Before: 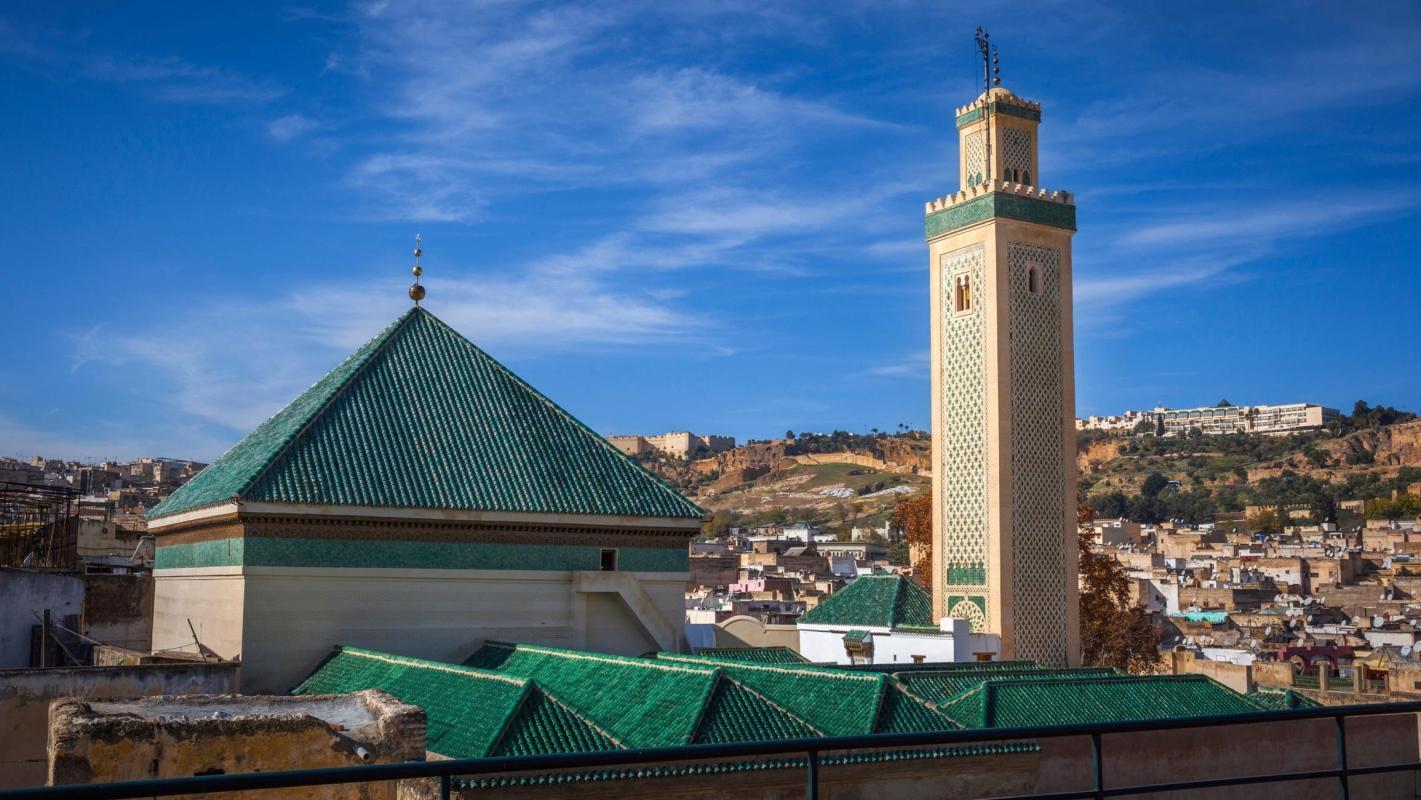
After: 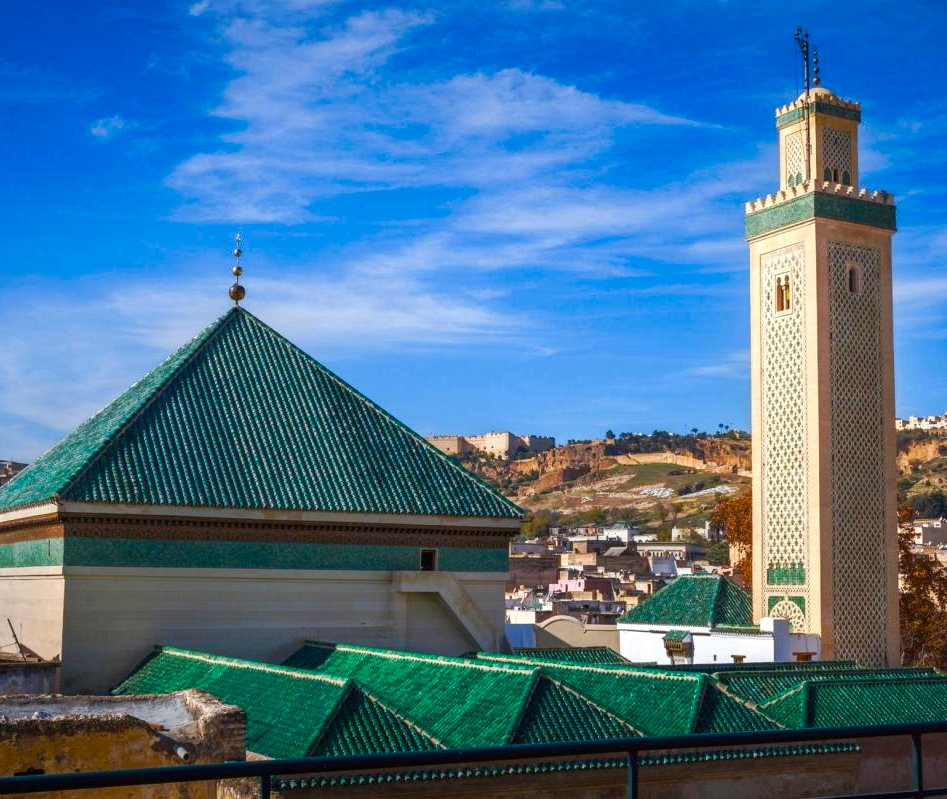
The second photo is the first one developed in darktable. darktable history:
tone curve: curves: ch0 [(0, 0) (0.003, 0.003) (0.011, 0.011) (0.025, 0.024) (0.044, 0.043) (0.069, 0.068) (0.1, 0.098) (0.136, 0.133) (0.177, 0.173) (0.224, 0.22) (0.277, 0.271) (0.335, 0.328) (0.399, 0.39) (0.468, 0.458) (0.543, 0.563) (0.623, 0.64) (0.709, 0.722) (0.801, 0.809) (0.898, 0.902) (1, 1)], preserve colors none
crop and rotate: left 12.673%, right 20.66%
color balance rgb: linear chroma grading › shadows 32%, linear chroma grading › global chroma -2%, linear chroma grading › mid-tones 4%, perceptual saturation grading › global saturation -2%, perceptual saturation grading › highlights -8%, perceptual saturation grading › mid-tones 8%, perceptual saturation grading › shadows 4%, perceptual brilliance grading › highlights 8%, perceptual brilliance grading › mid-tones 4%, perceptual brilliance grading › shadows 2%, global vibrance 16%, saturation formula JzAzBz (2021)
